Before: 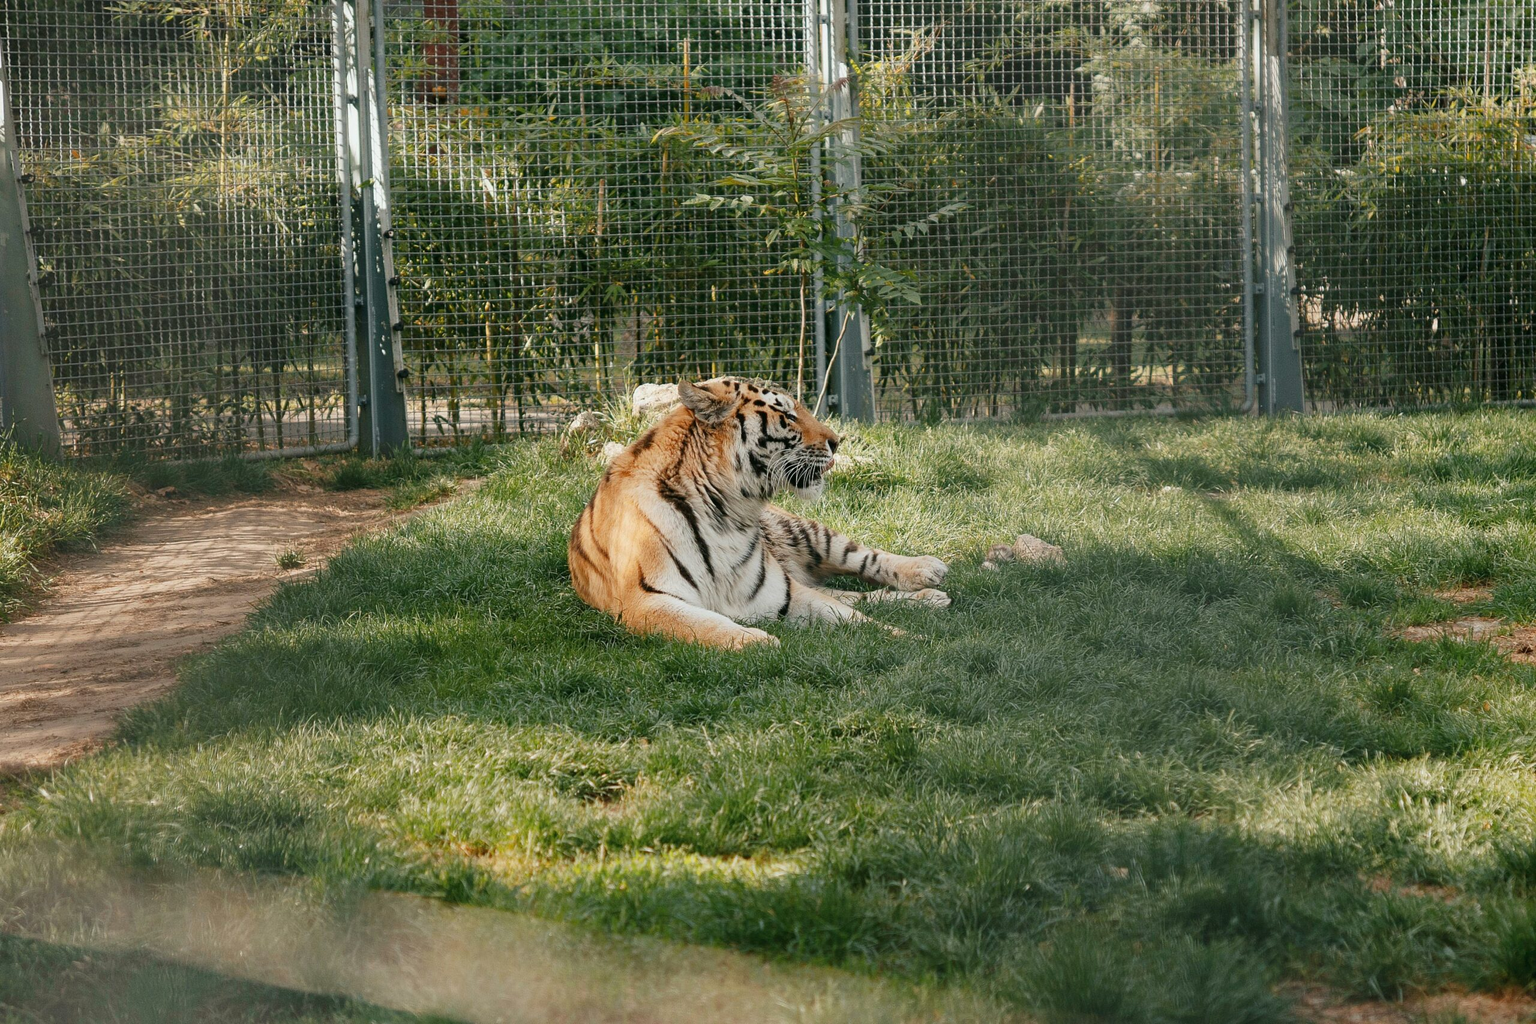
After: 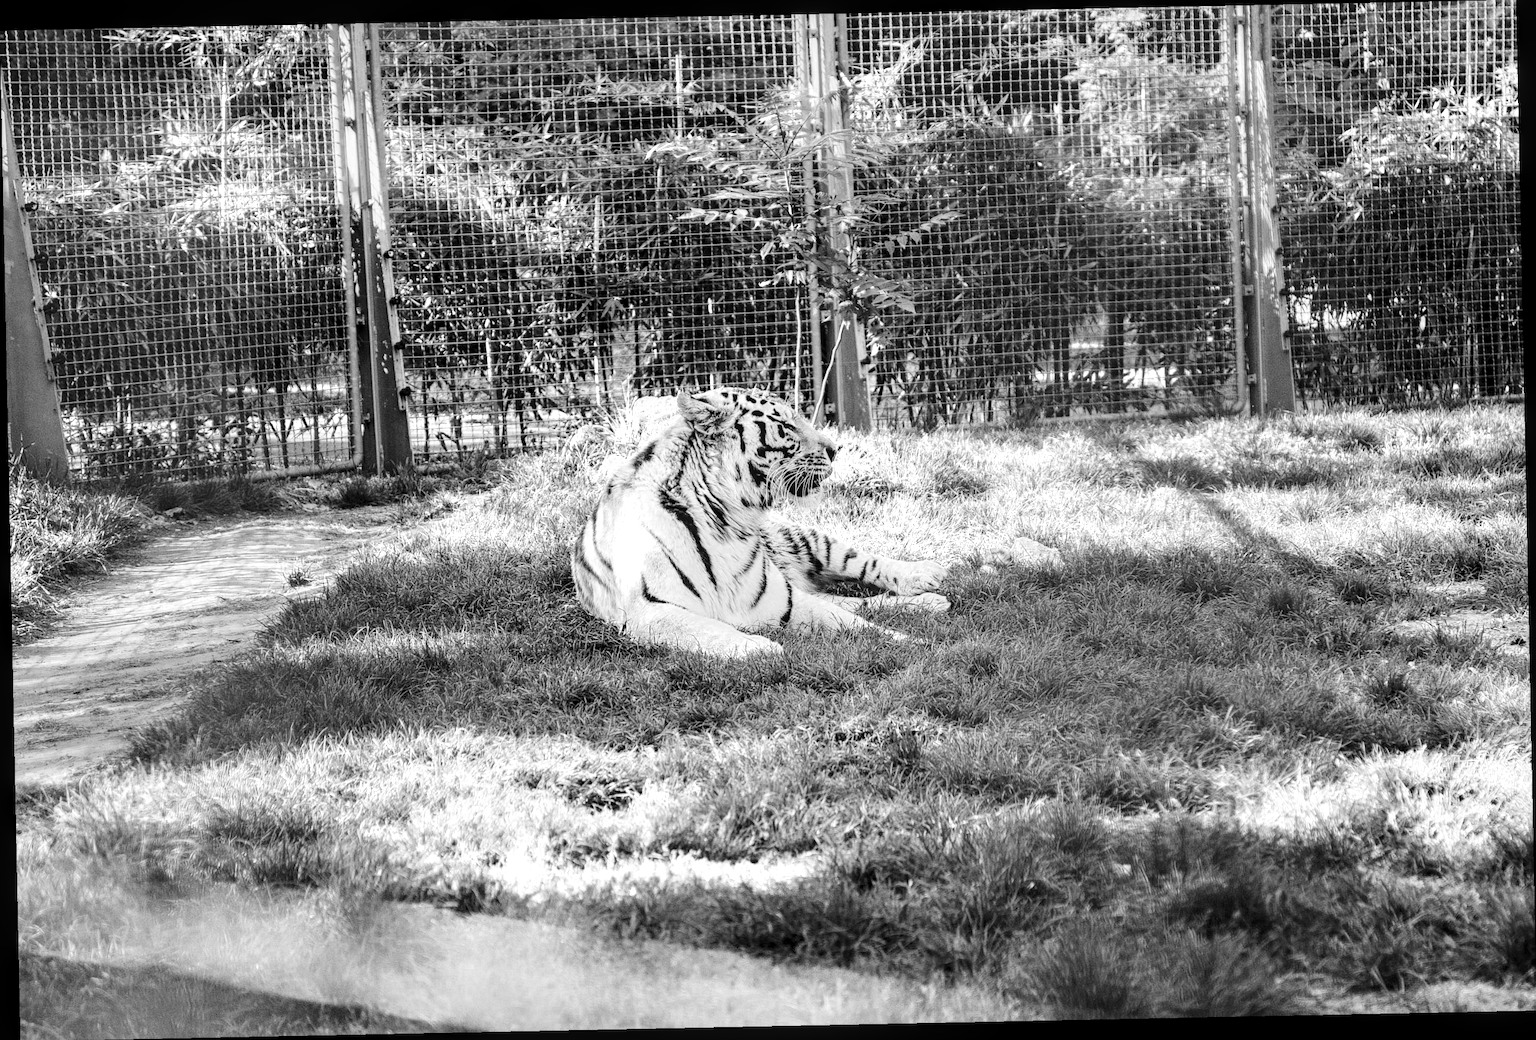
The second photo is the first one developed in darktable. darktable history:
local contrast: on, module defaults
tone curve: curves: ch0 [(0, 0) (0.004, 0) (0.133, 0.071) (0.341, 0.453) (0.839, 0.922) (1, 1)], color space Lab, linked channels, preserve colors none
monochrome: a -4.13, b 5.16, size 1
color zones: curves: ch0 [(0.004, 0.306) (0.107, 0.448) (0.252, 0.656) (0.41, 0.398) (0.595, 0.515) (0.768, 0.628)]; ch1 [(0.07, 0.323) (0.151, 0.452) (0.252, 0.608) (0.346, 0.221) (0.463, 0.189) (0.61, 0.368) (0.735, 0.395) (0.921, 0.412)]; ch2 [(0, 0.476) (0.132, 0.512) (0.243, 0.512) (0.397, 0.48) (0.522, 0.376) (0.634, 0.536) (0.761, 0.46)]
rotate and perspective: rotation -1.17°, automatic cropping off
